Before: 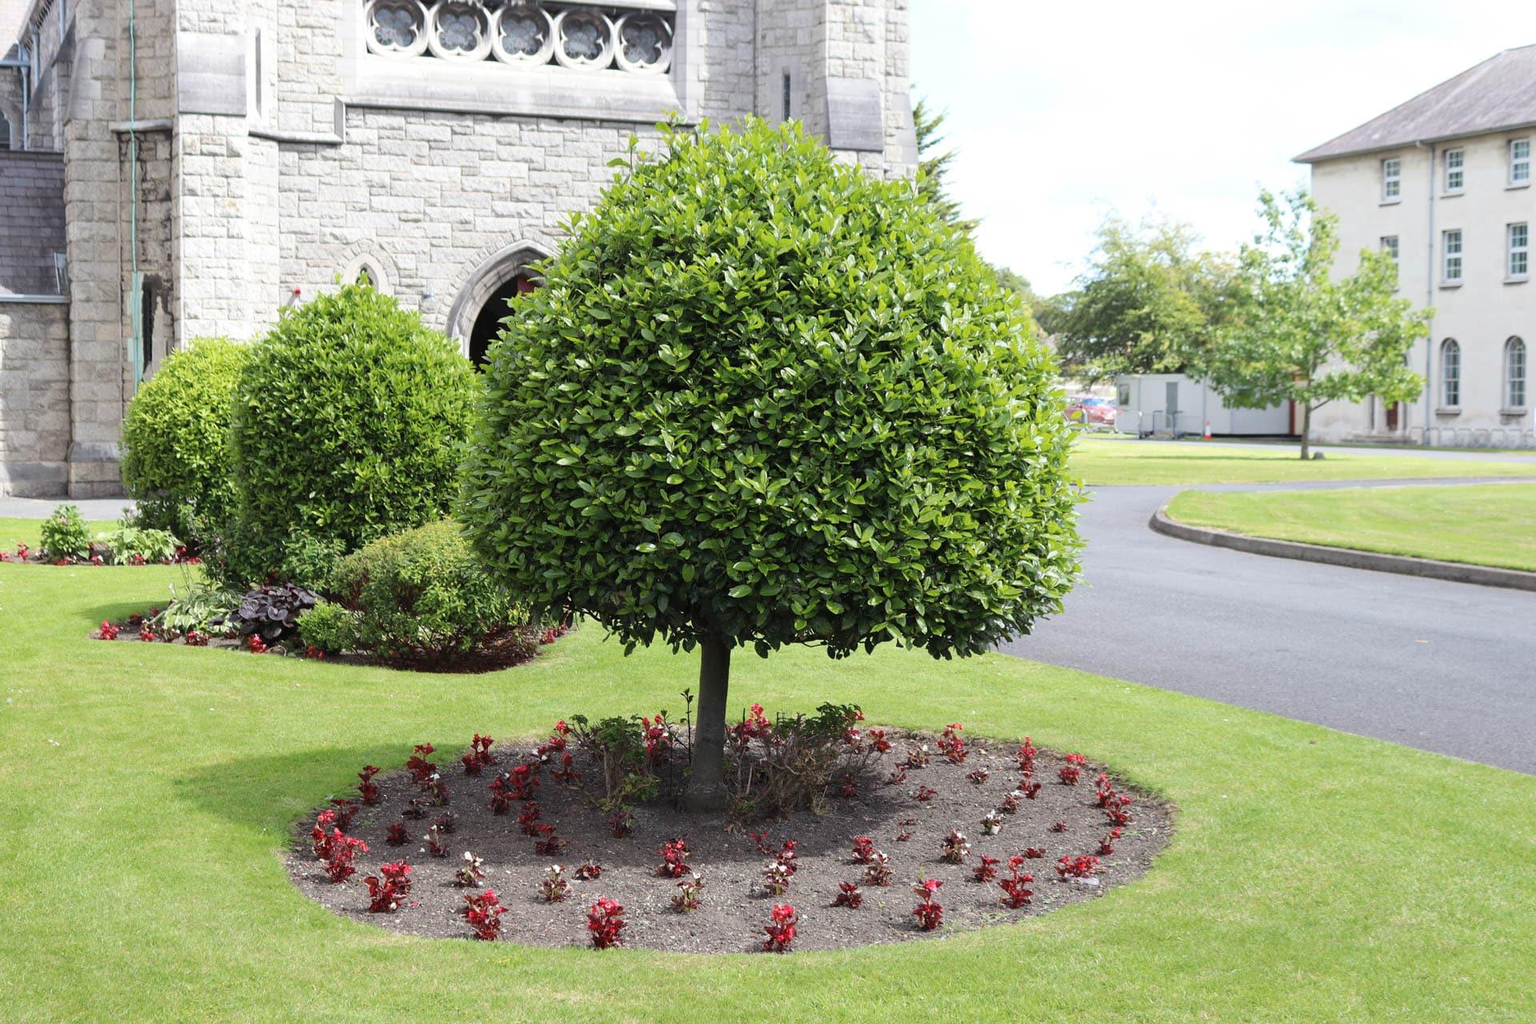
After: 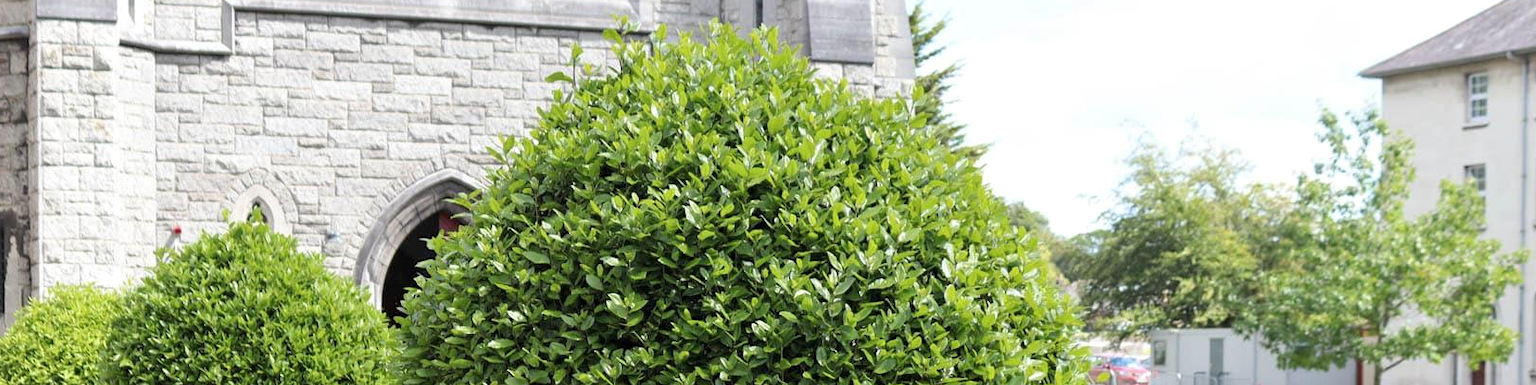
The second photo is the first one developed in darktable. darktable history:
shadows and highlights: shadows 25.82, highlights -23.71
crop and rotate: left 9.646%, top 9.604%, right 6.138%, bottom 58.676%
contrast equalizer: octaves 7, y [[0.546, 0.552, 0.554, 0.554, 0.552, 0.546], [0.5 ×6], [0.5 ×6], [0 ×6], [0 ×6]], mix 0.358
